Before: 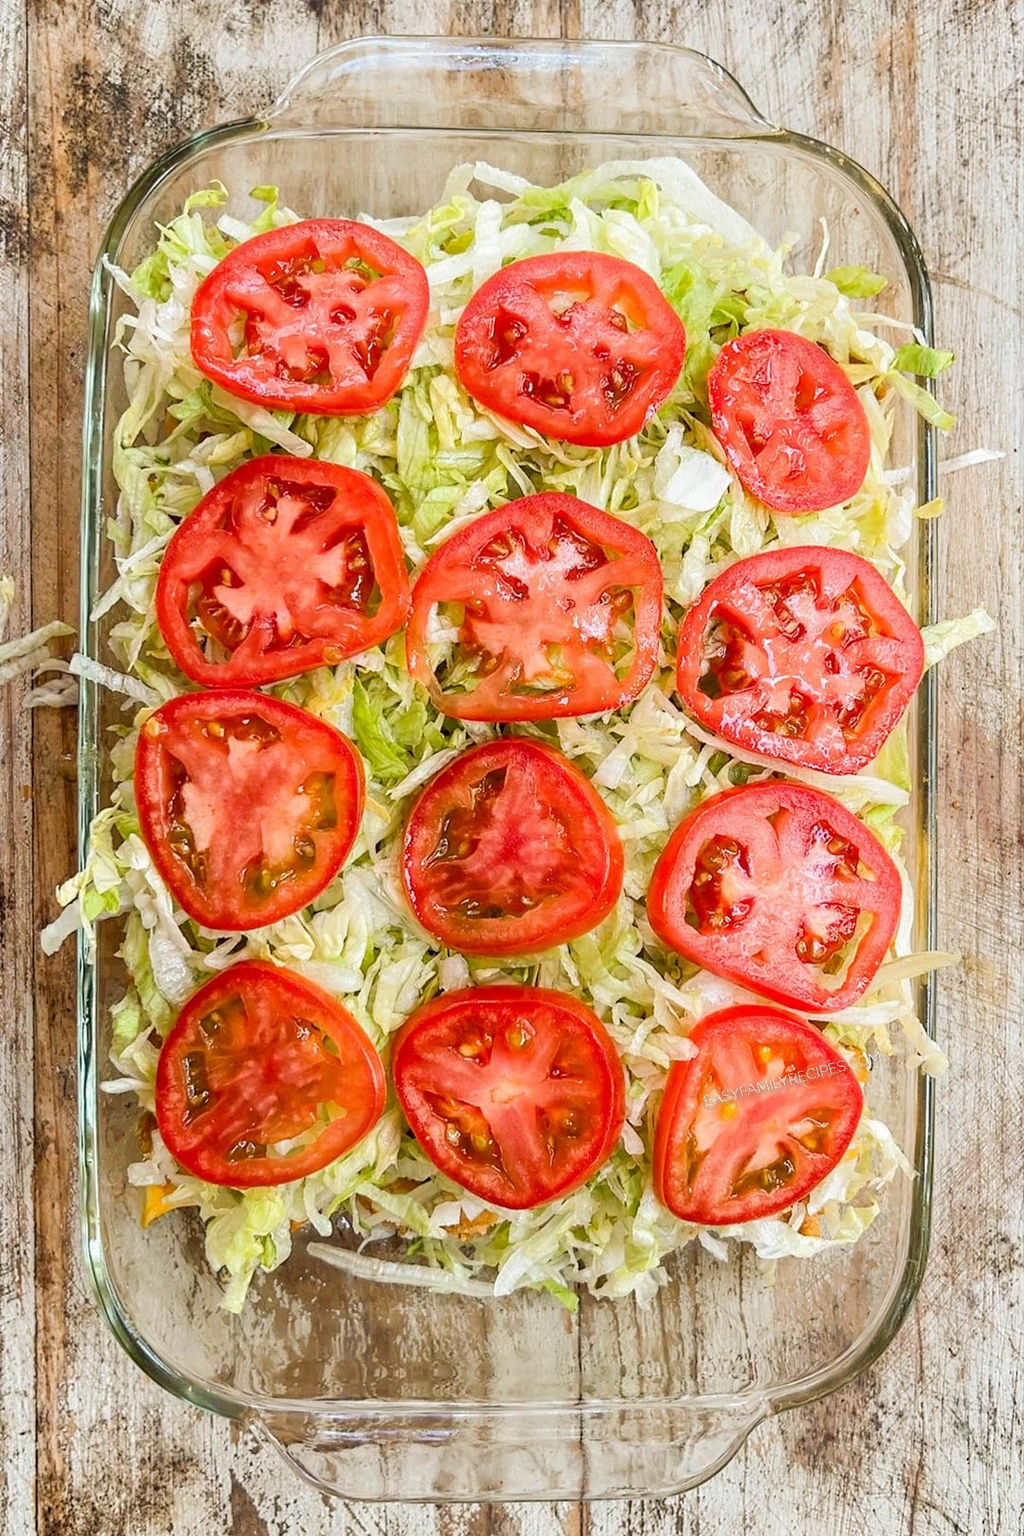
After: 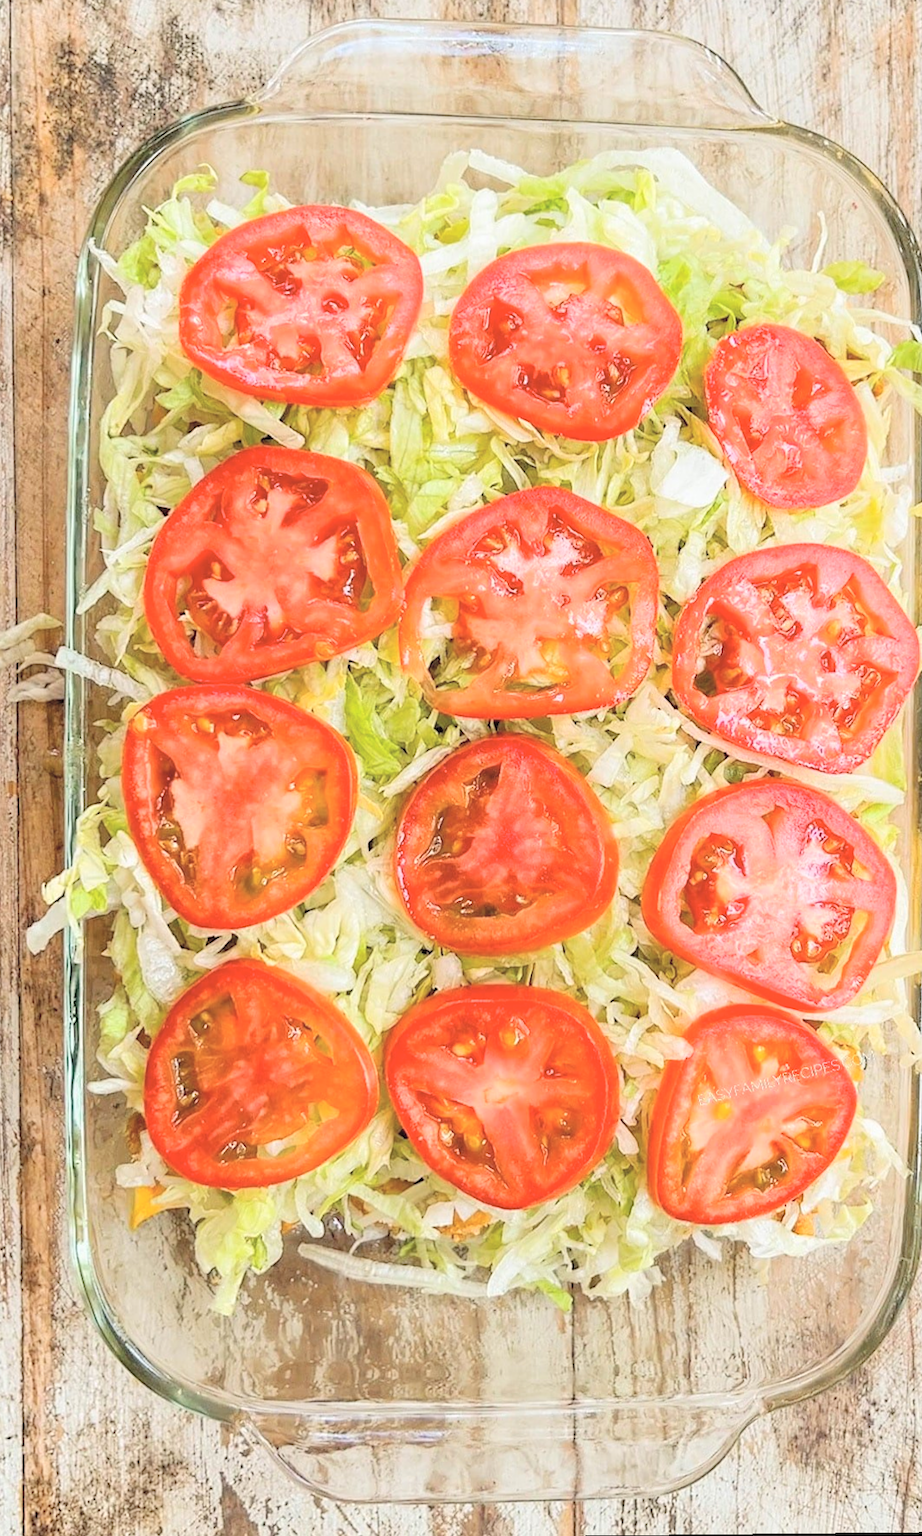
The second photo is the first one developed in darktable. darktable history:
rotate and perspective: rotation 0.174°, lens shift (vertical) 0.013, lens shift (horizontal) 0.019, shear 0.001, automatic cropping original format, crop left 0.007, crop right 0.991, crop top 0.016, crop bottom 0.997
crop and rotate: left 1.088%, right 8.807%
global tonemap: drago (0.7, 100)
